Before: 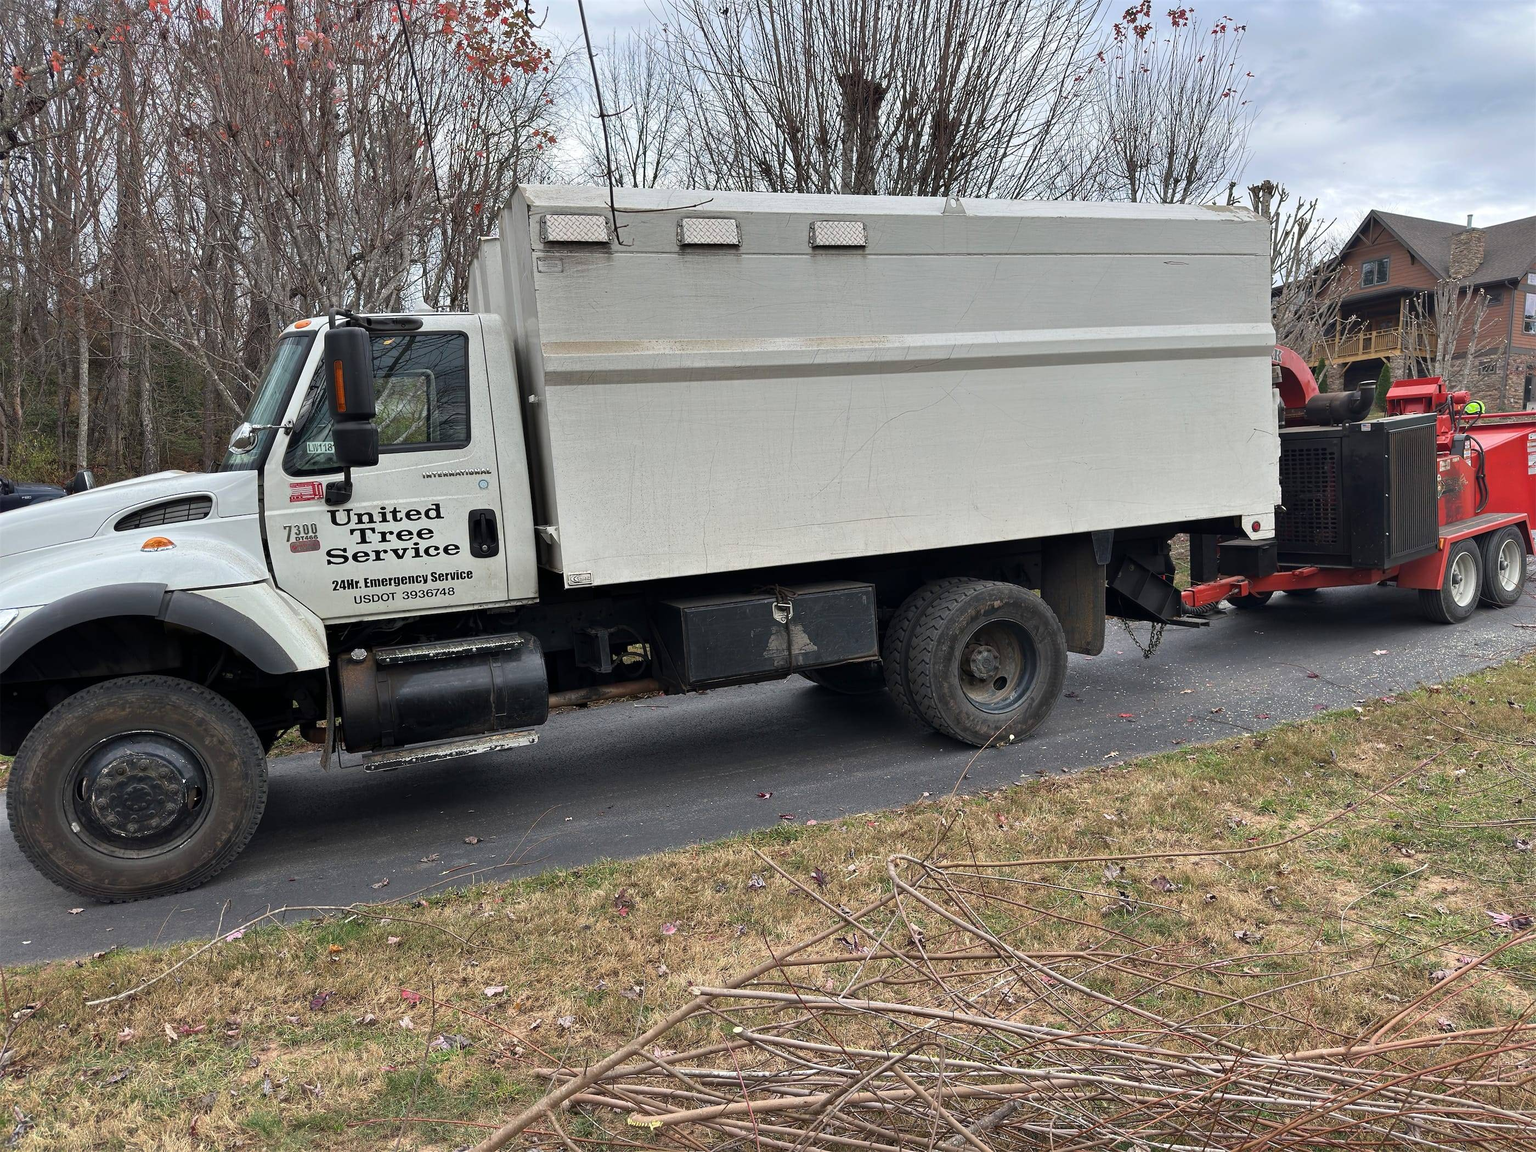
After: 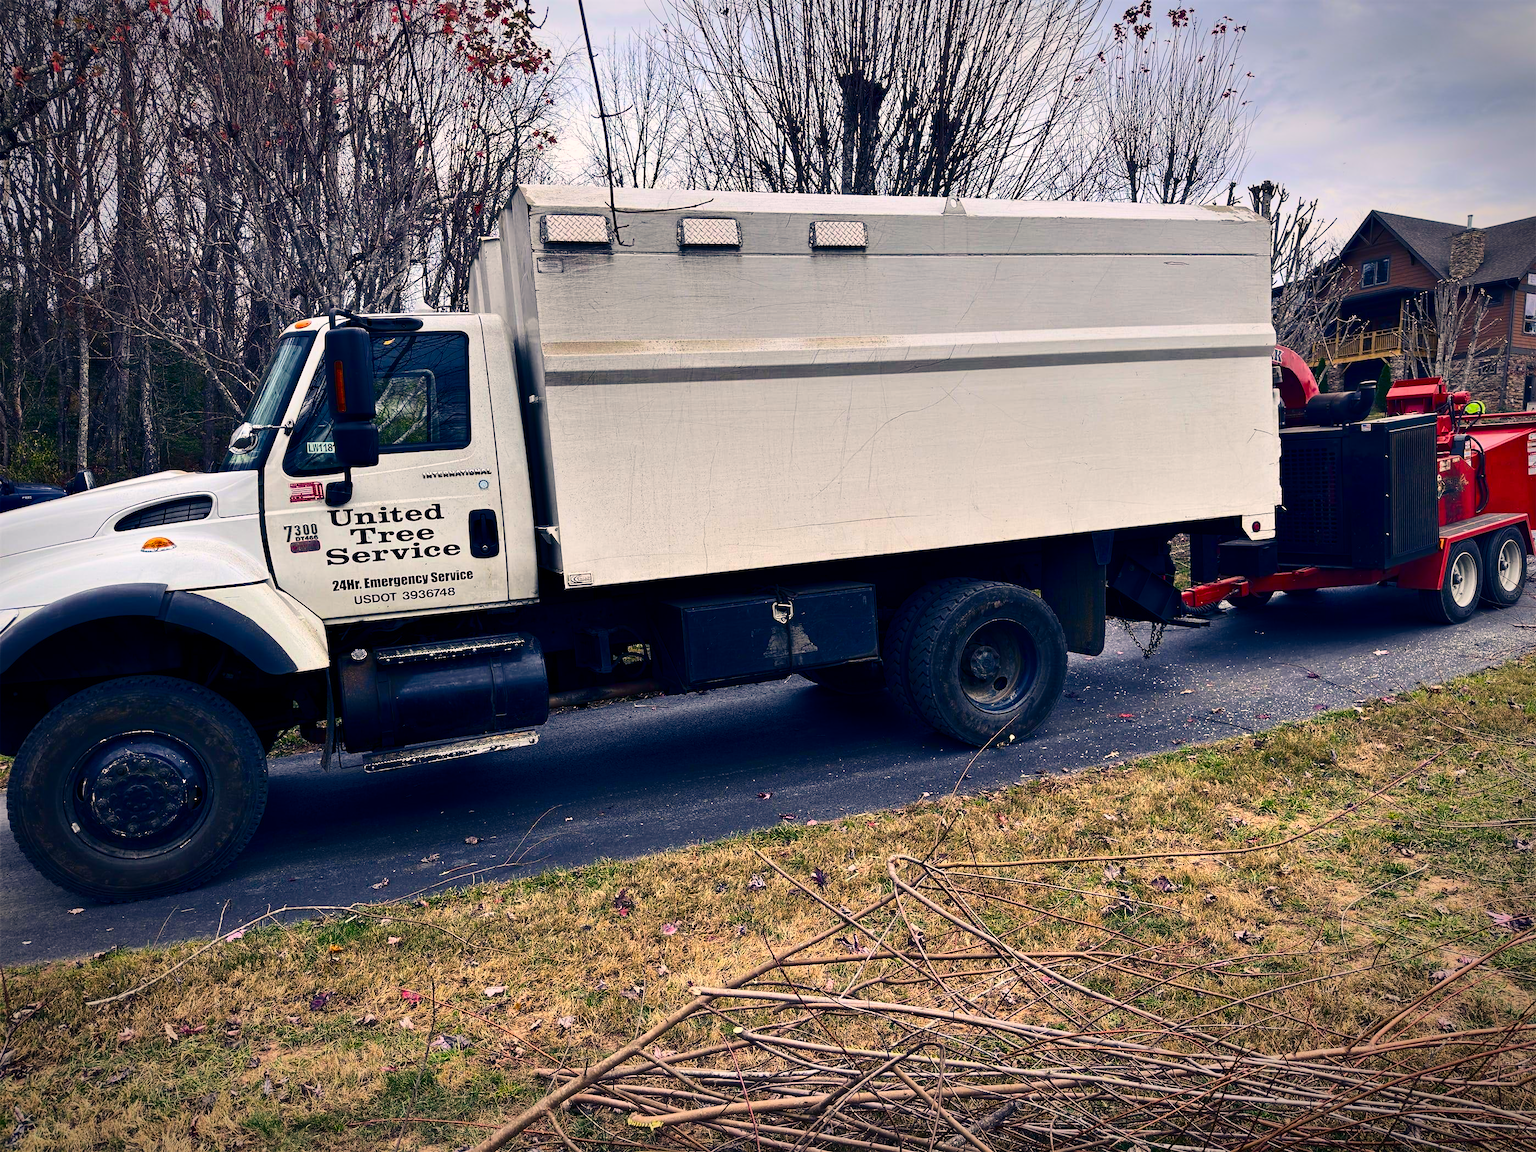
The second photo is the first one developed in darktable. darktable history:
vignetting: brightness -0.582, saturation -0.111, center (-0.032, -0.042), automatic ratio true
contrast brightness saturation: contrast 0.314, brightness -0.08, saturation 0.171
color balance rgb: shadows lift › luminance -40.717%, shadows lift › chroma 14.419%, shadows lift › hue 261.06°, highlights gain › chroma 2.08%, highlights gain › hue 44.51°, perceptual saturation grading › global saturation 30.792%, global vibrance 9.377%
